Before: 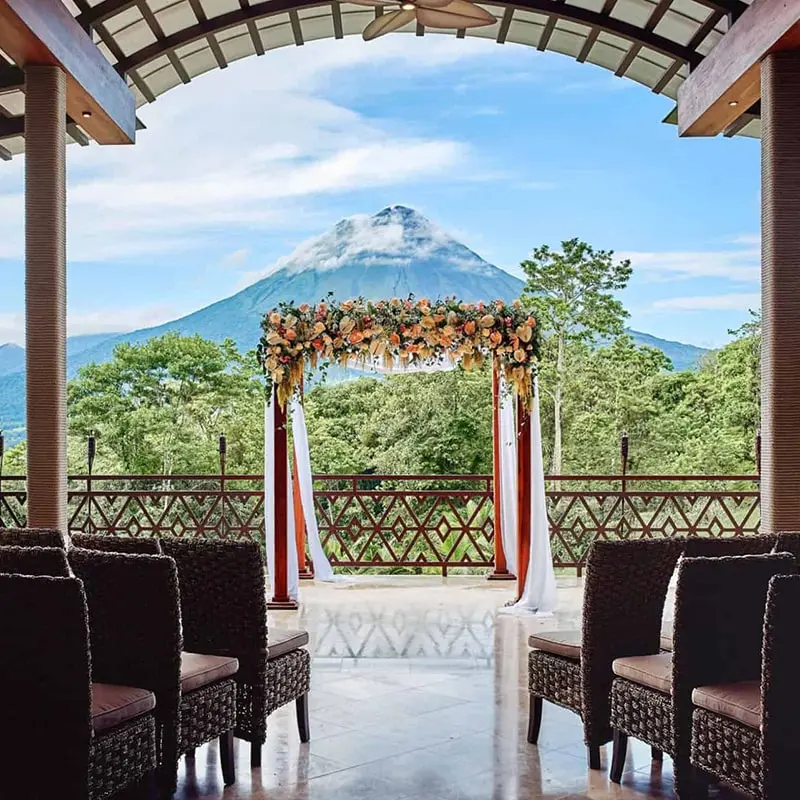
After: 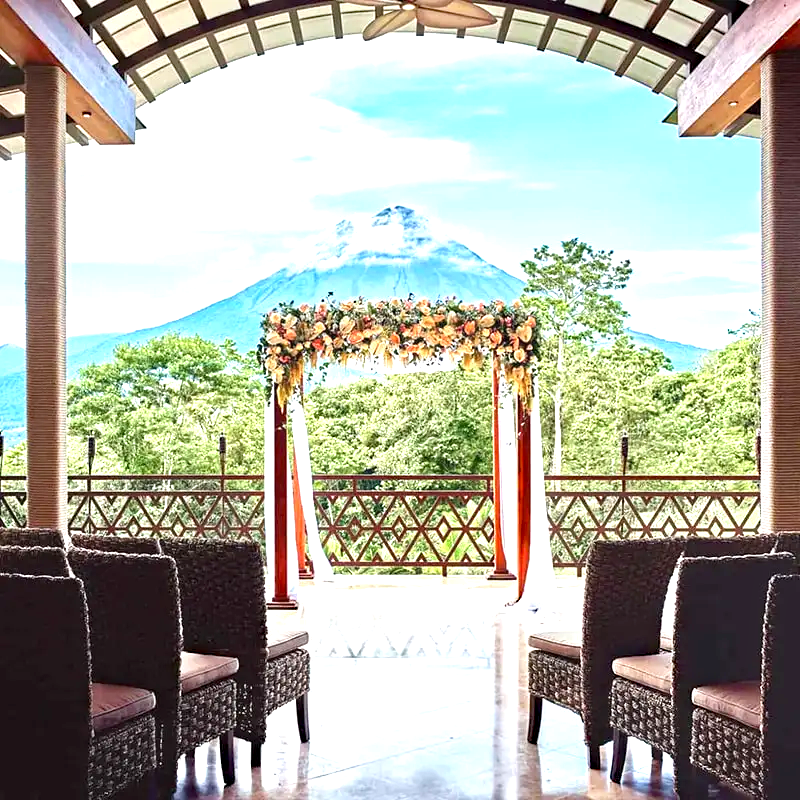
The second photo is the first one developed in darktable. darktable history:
exposure: black level correction 0, exposure 1.2 EV, compensate highlight preservation false
haze removal: compatibility mode true, adaptive false
base curve: curves: ch0 [(0, 0) (0.297, 0.298) (1, 1)], preserve colors none
